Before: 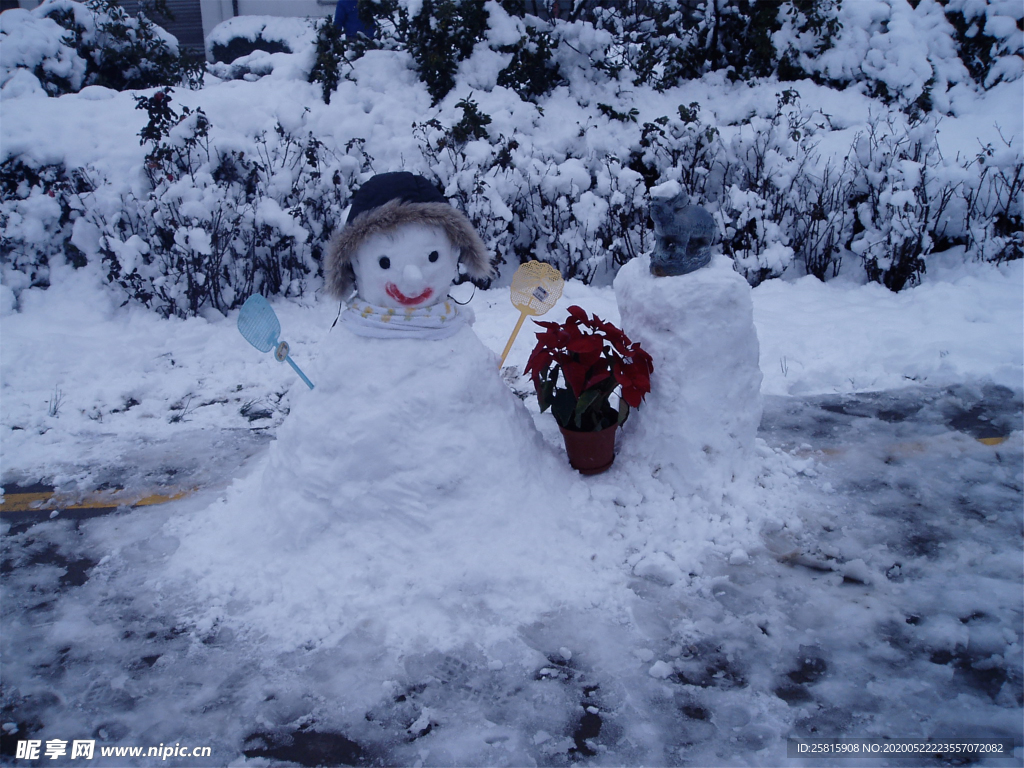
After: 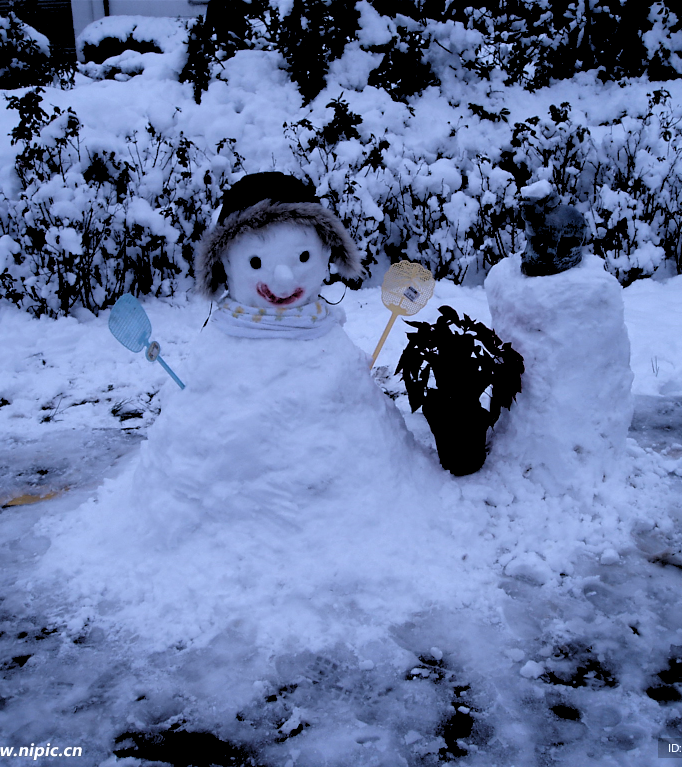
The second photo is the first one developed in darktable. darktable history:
color calibration: illuminant as shot in camera, x 0.366, y 0.378, temperature 4425.7 K, saturation algorithm version 1 (2020)
crop and rotate: left 12.673%, right 20.66%
rgb levels: levels [[0.034, 0.472, 0.904], [0, 0.5, 1], [0, 0.5, 1]]
